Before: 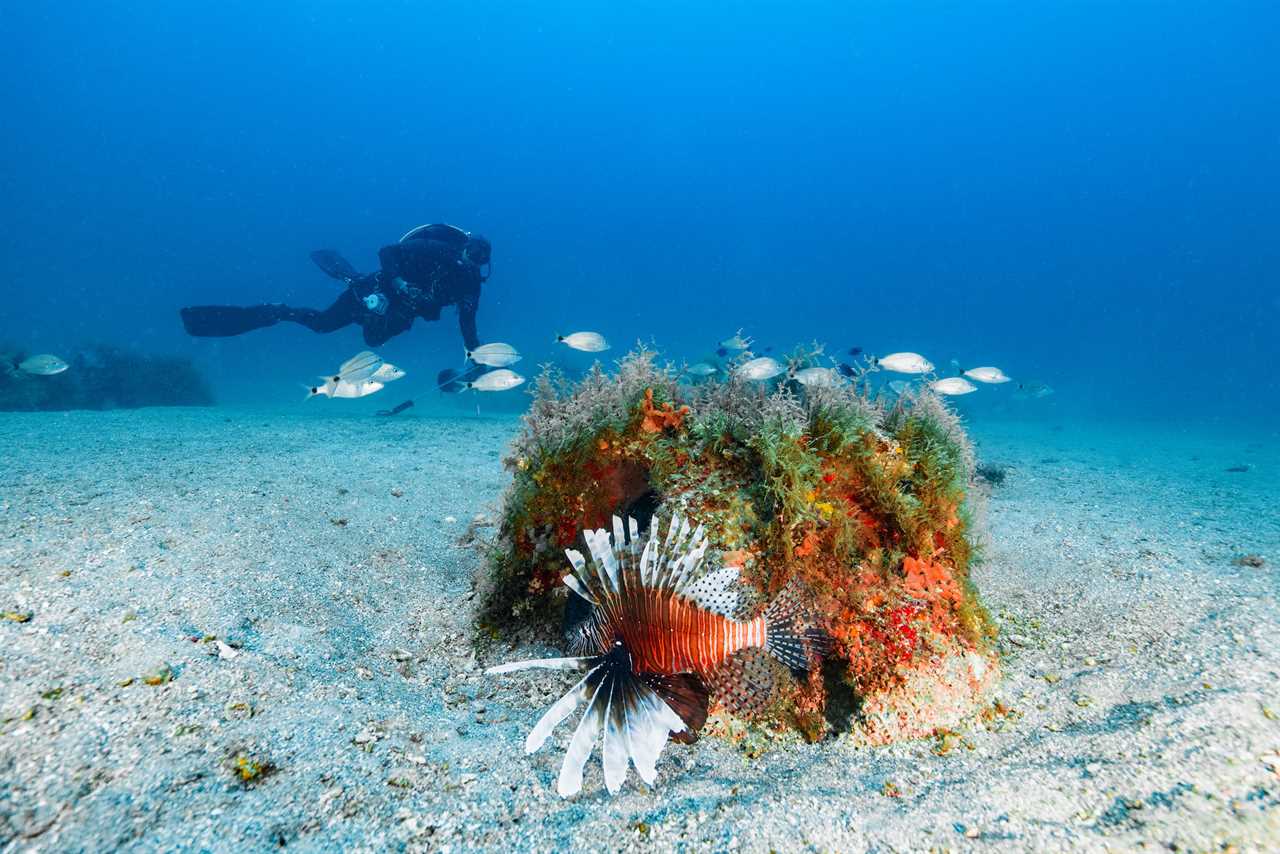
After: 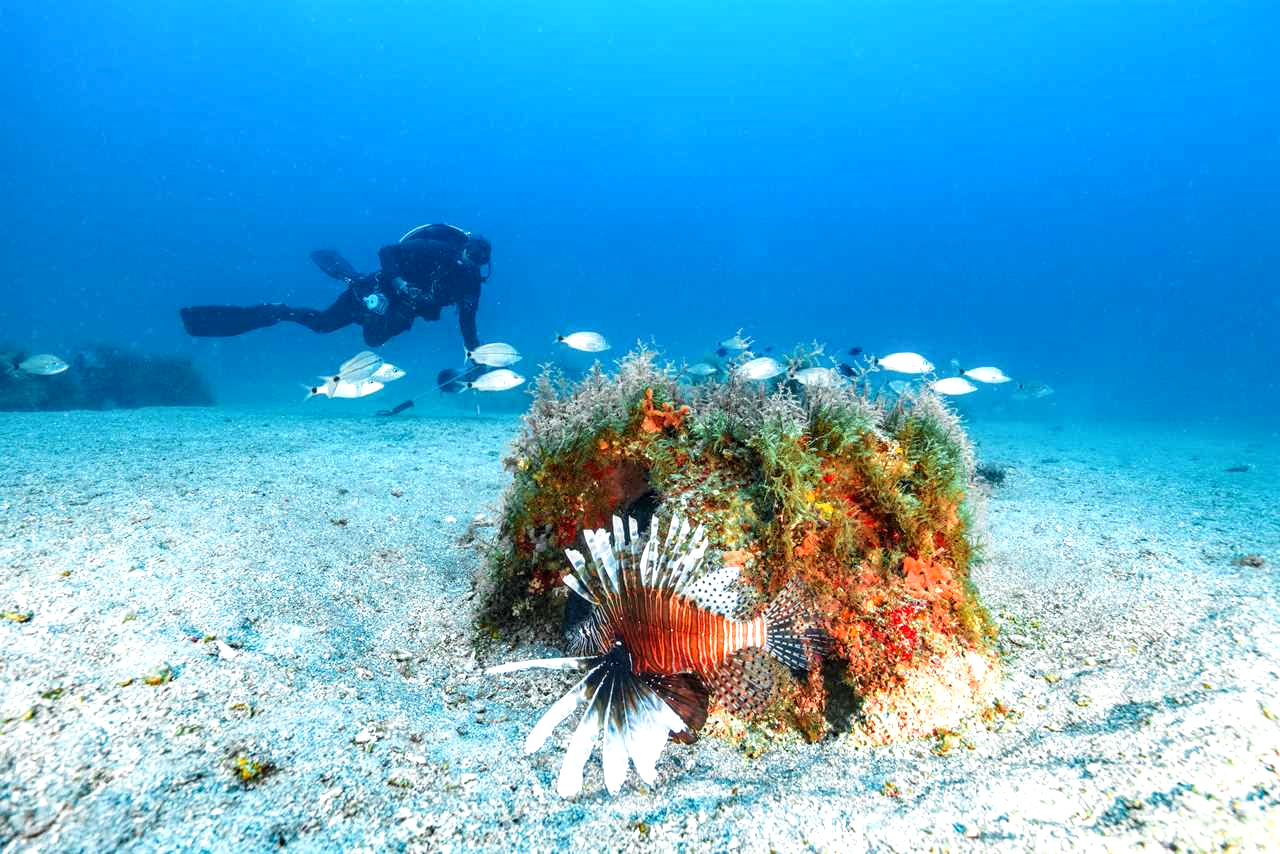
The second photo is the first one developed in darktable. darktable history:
exposure: black level correction 0, exposure 0.6 EV, compensate exposure bias true, compensate highlight preservation false
local contrast: on, module defaults
